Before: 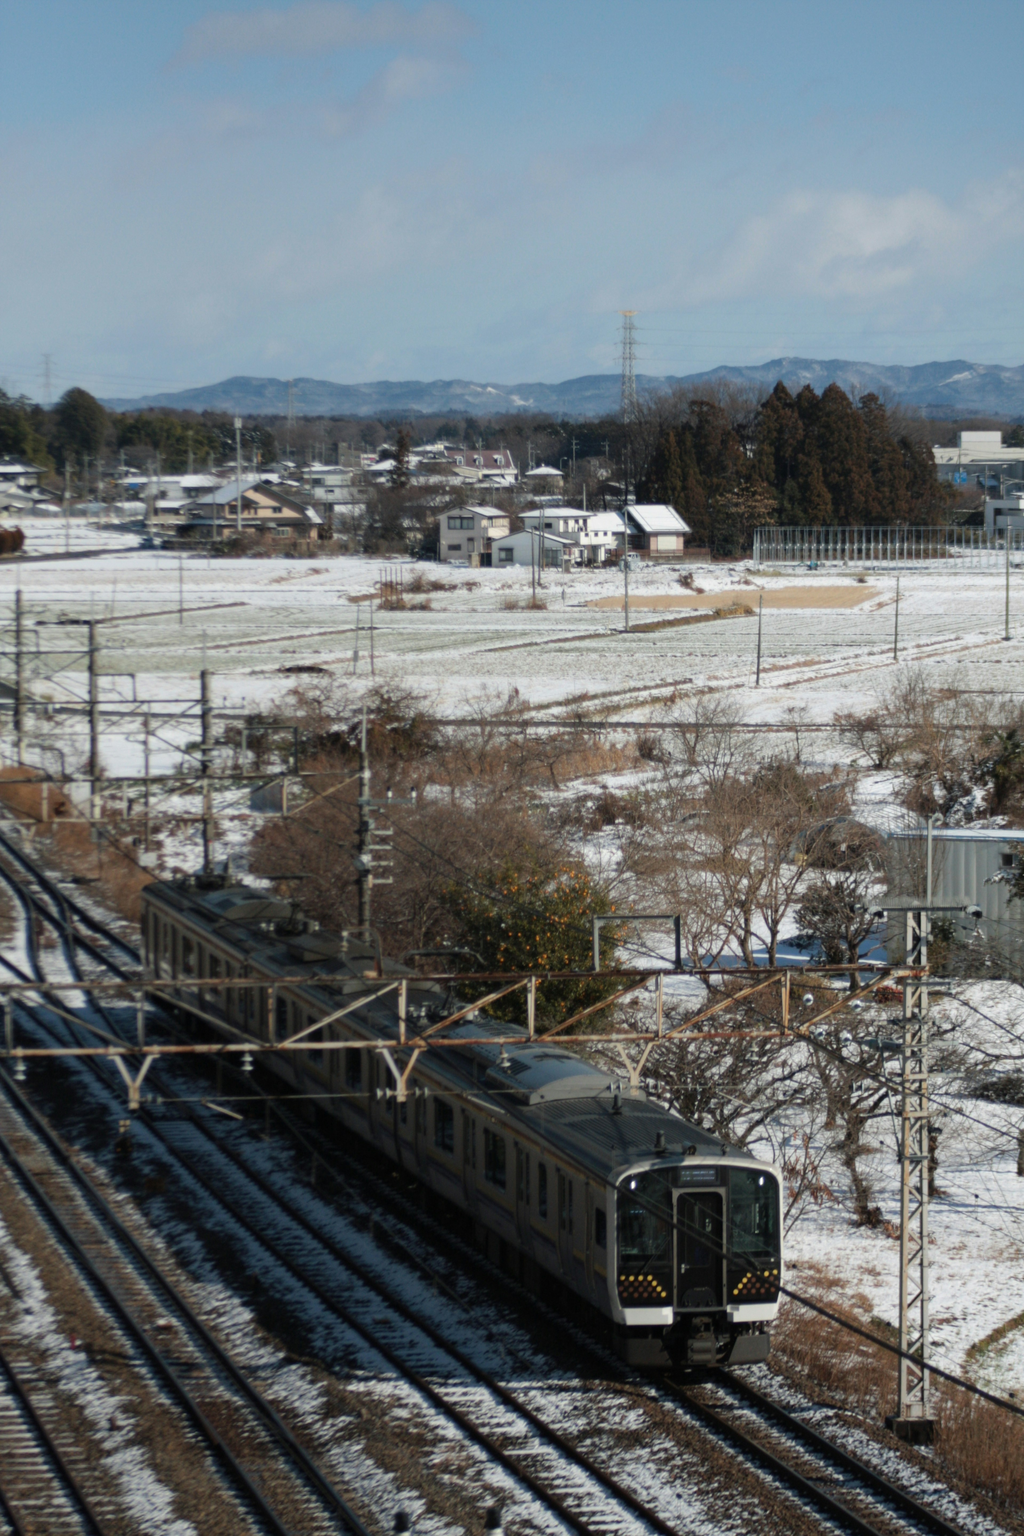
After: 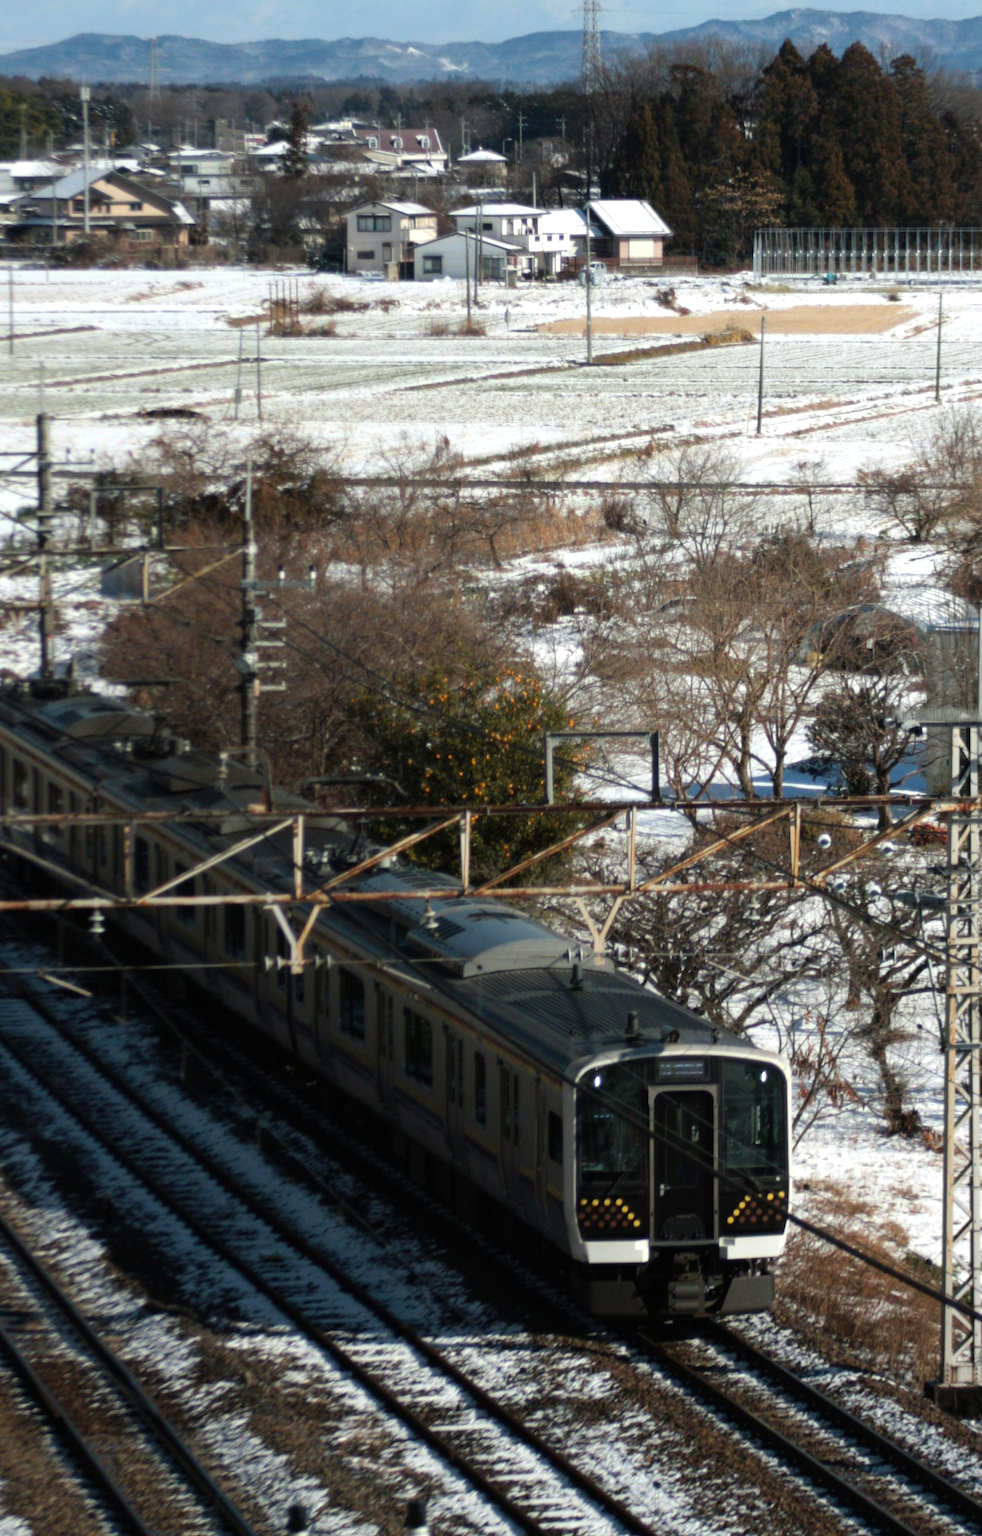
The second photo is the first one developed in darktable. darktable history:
crop: left 16.871%, top 22.857%, right 9.116%
color balance rgb: linear chroma grading › global chroma 10%, global vibrance 10%, contrast 15%, saturation formula JzAzBz (2021)
exposure: black level correction 0, exposure 0.2 EV, compensate exposure bias true, compensate highlight preservation false
